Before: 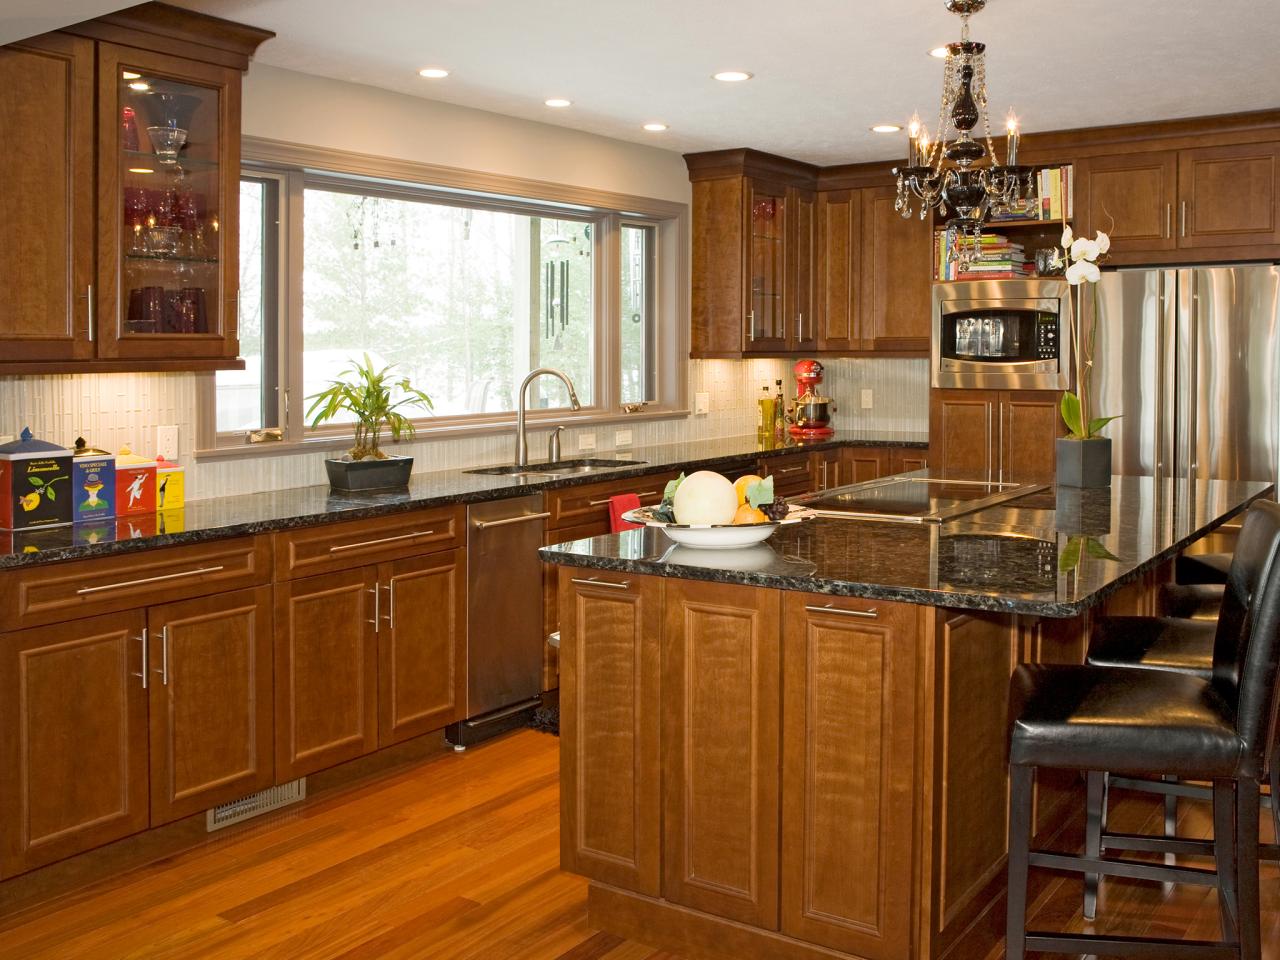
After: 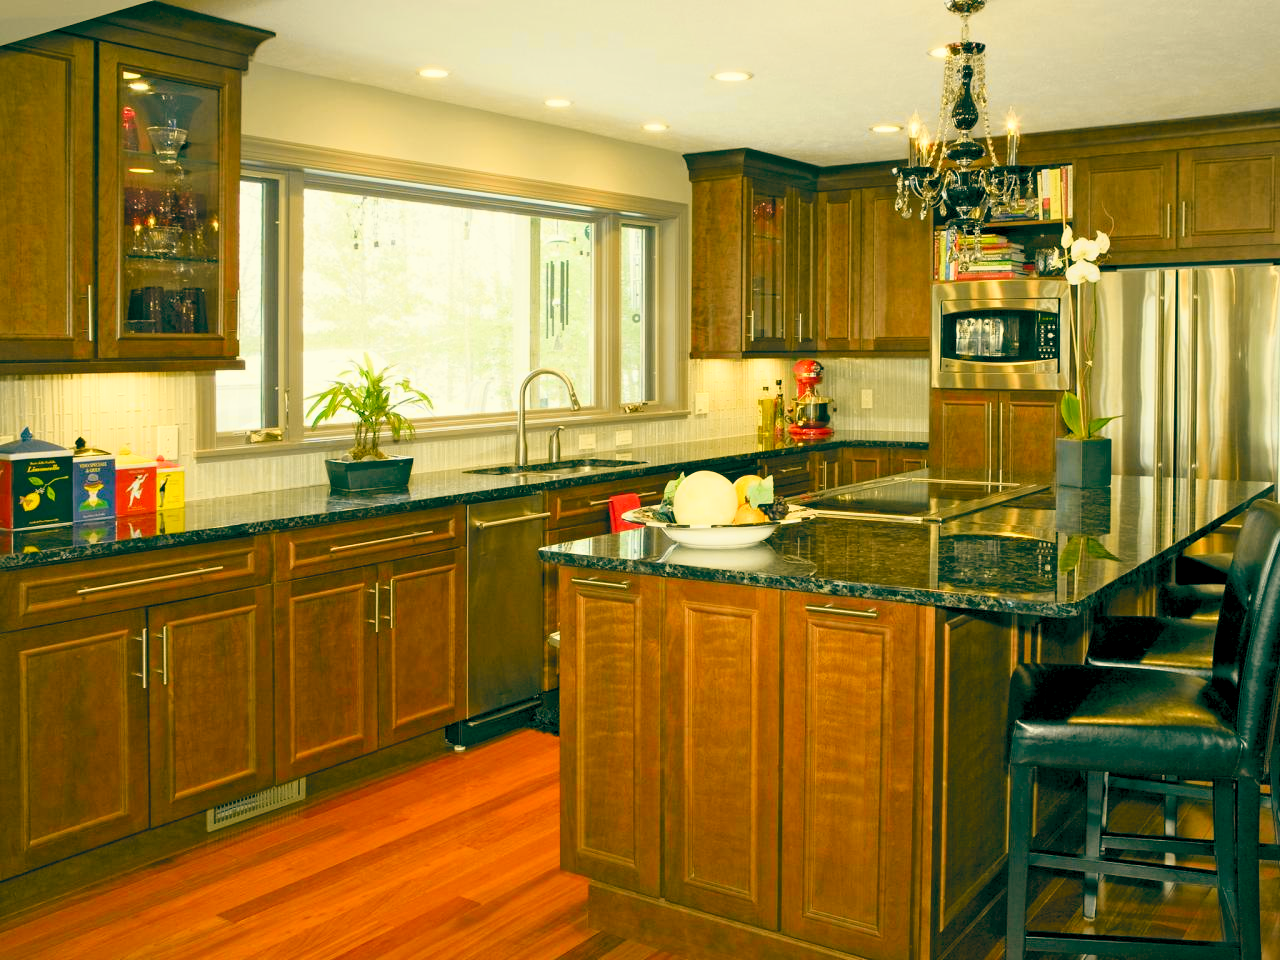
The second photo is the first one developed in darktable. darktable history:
tone curve: curves: ch0 [(0, 0.006) (0.037, 0.022) (0.123, 0.105) (0.19, 0.173) (0.277, 0.279) (0.474, 0.517) (0.597, 0.662) (0.687, 0.774) (0.855, 0.891) (1, 0.982)]; ch1 [(0, 0) (0.243, 0.245) (0.422, 0.415) (0.493, 0.495) (0.508, 0.503) (0.544, 0.552) (0.557, 0.582) (0.626, 0.672) (0.694, 0.732) (1, 1)]; ch2 [(0, 0) (0.249, 0.216) (0.356, 0.329) (0.424, 0.442) (0.476, 0.483) (0.498, 0.5) (0.517, 0.519) (0.532, 0.539) (0.562, 0.596) (0.614, 0.662) (0.706, 0.757) (0.808, 0.809) (0.991, 0.968)], color space Lab, independent channels, preserve colors none
levels: black 3.83%, white 90.64%, levels [0.044, 0.416, 0.908]
color balance: lift [1.005, 0.99, 1.007, 1.01], gamma [1, 1.034, 1.032, 0.966], gain [0.873, 1.055, 1.067, 0.933]
exposure: exposure -0.36 EV, compensate highlight preservation false
